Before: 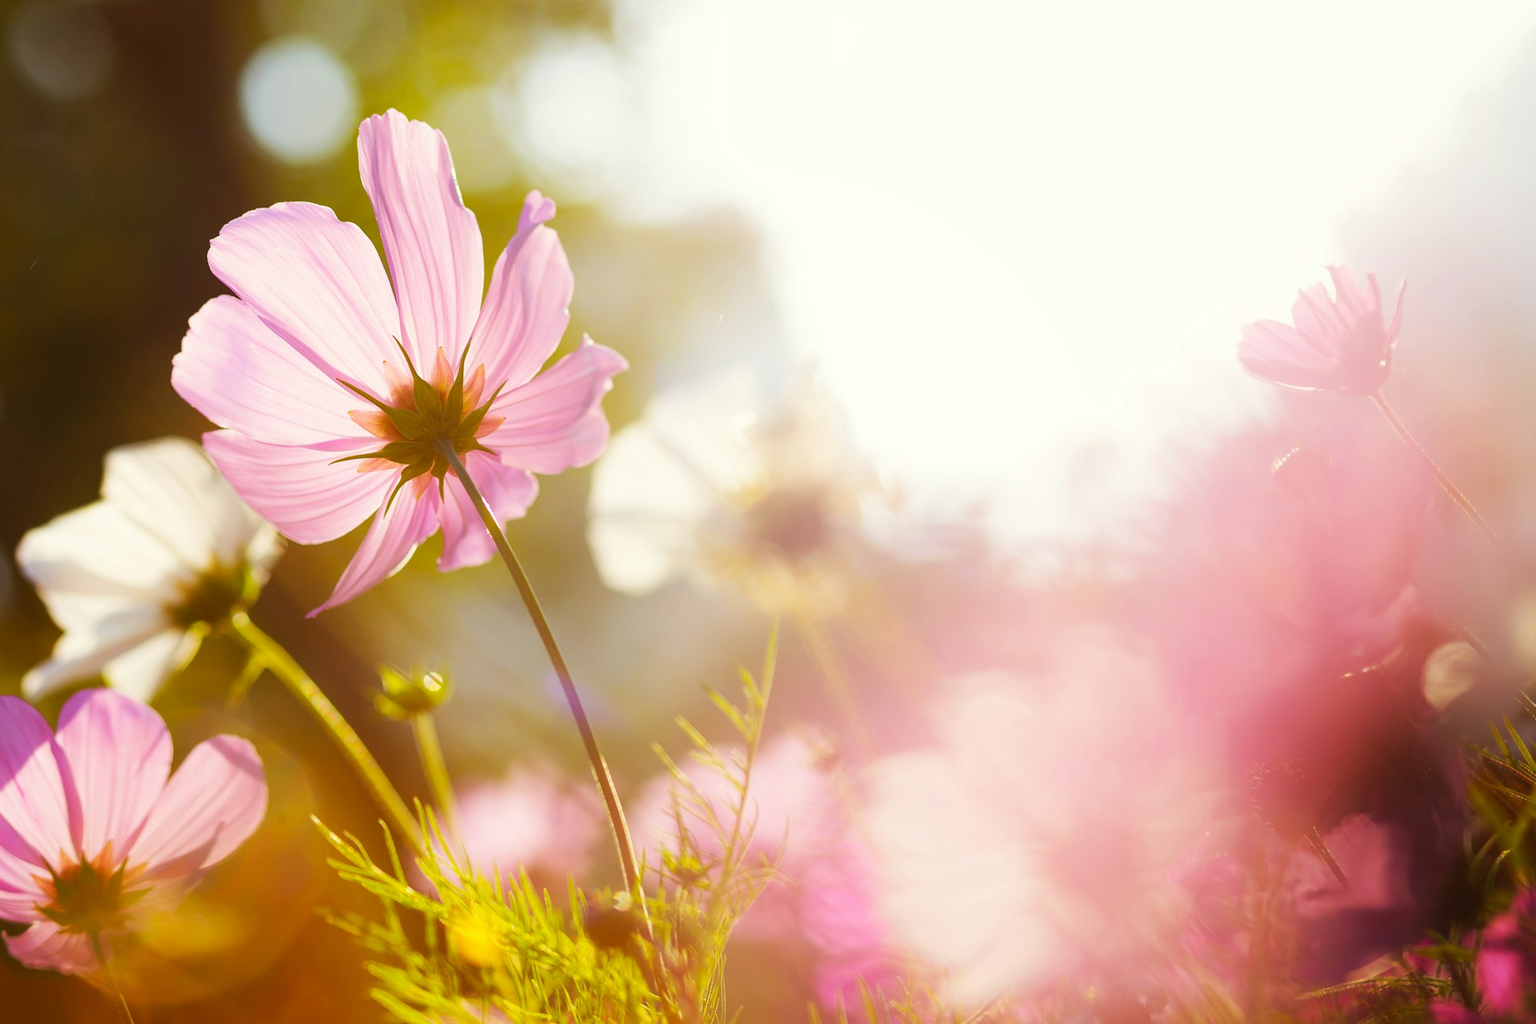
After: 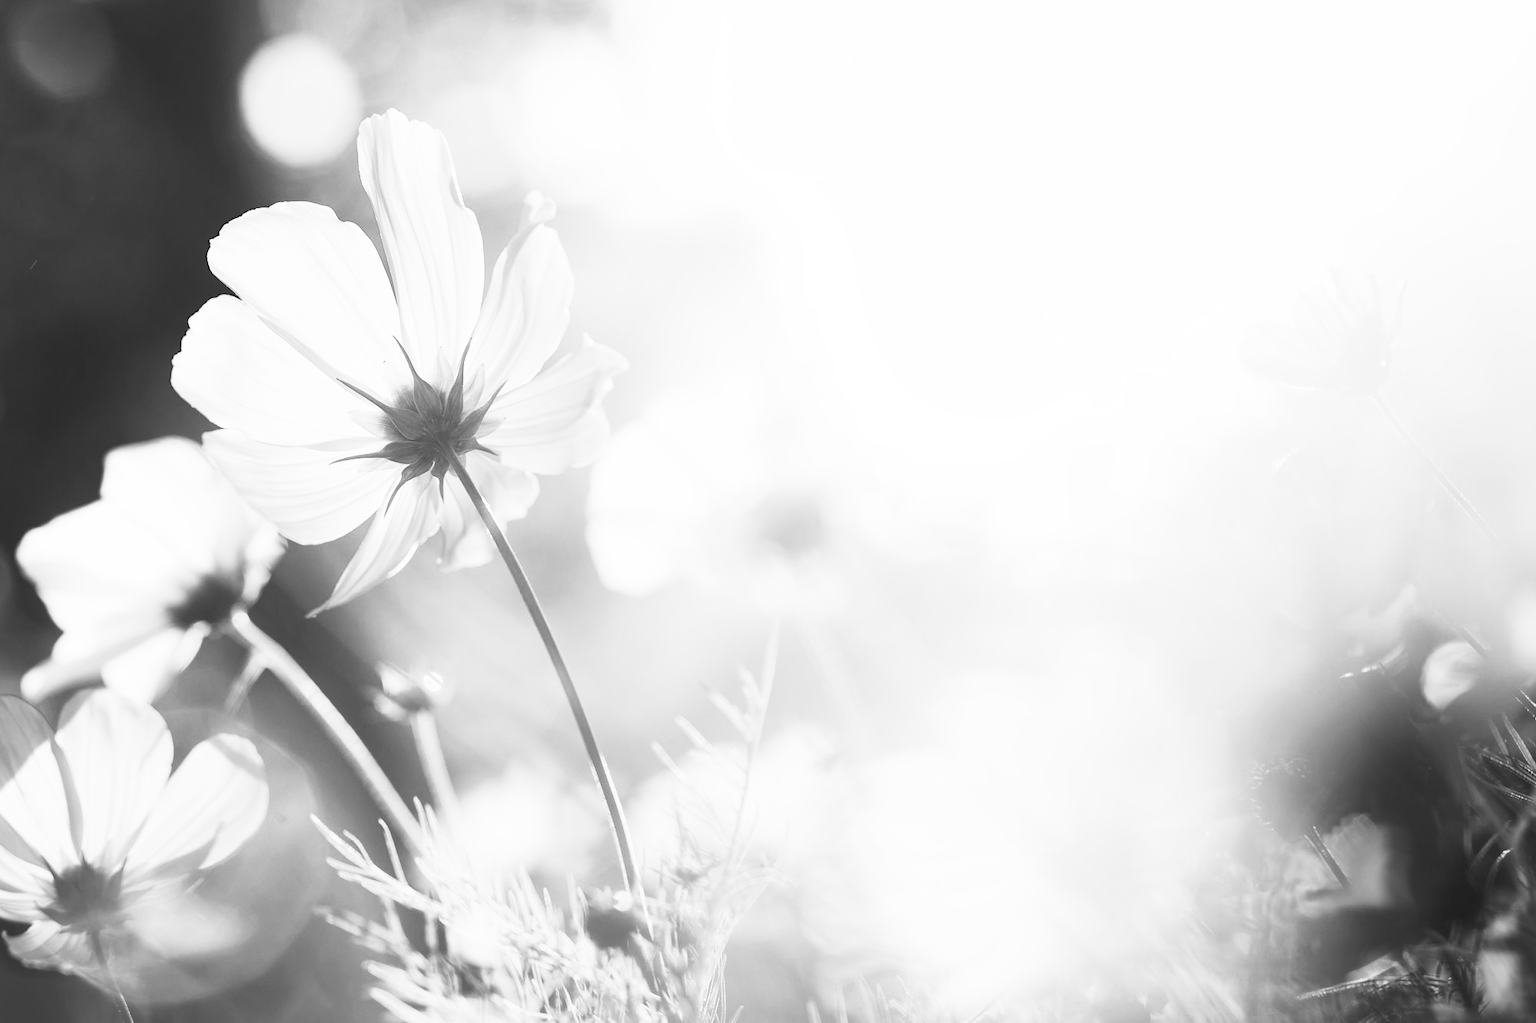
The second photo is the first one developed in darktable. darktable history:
contrast brightness saturation: contrast 0.53, brightness 0.47, saturation -1
tone equalizer: -7 EV 0.18 EV, -6 EV 0.12 EV, -5 EV 0.08 EV, -4 EV 0.04 EV, -2 EV -0.02 EV, -1 EV -0.04 EV, +0 EV -0.06 EV, luminance estimator HSV value / RGB max
